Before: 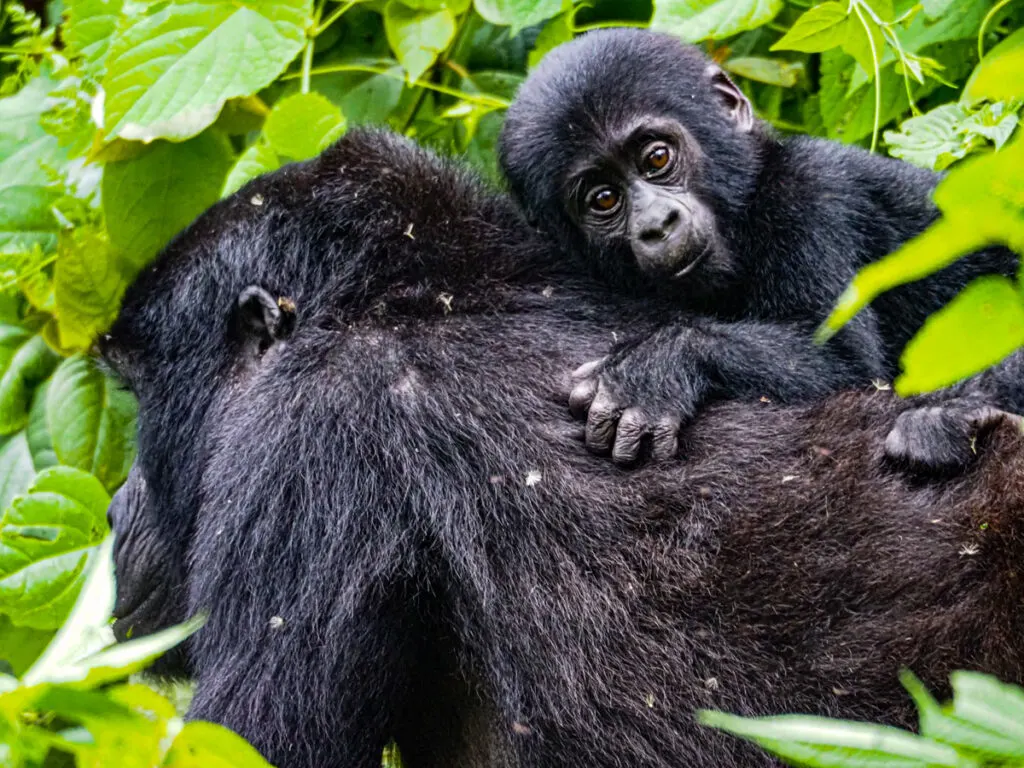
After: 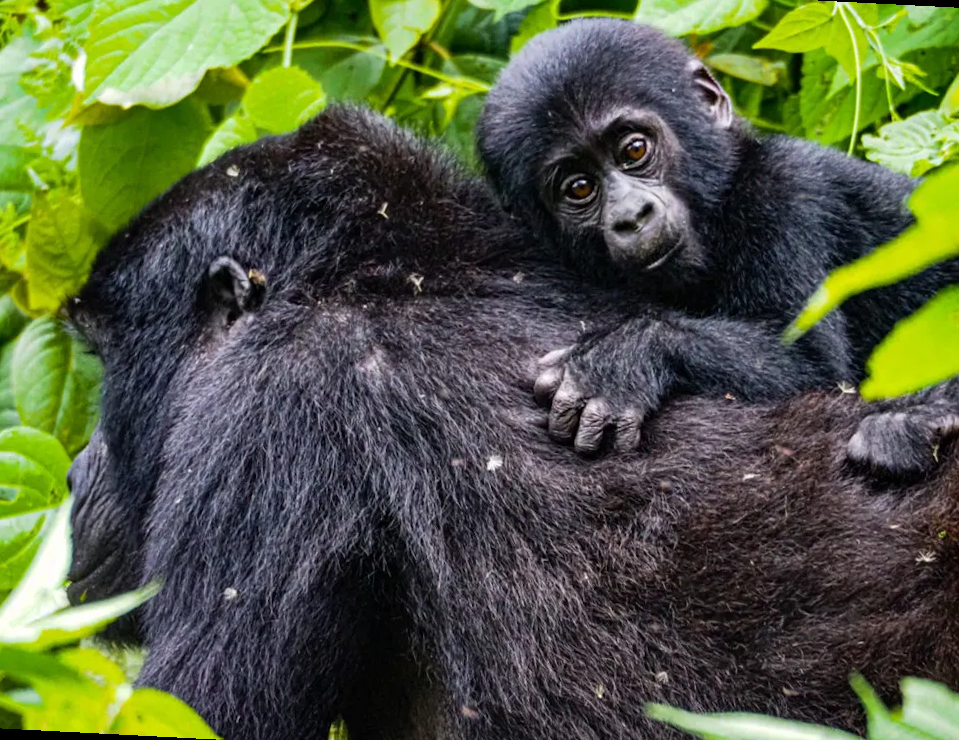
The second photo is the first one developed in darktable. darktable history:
crop and rotate: angle -2.95°, left 5.061%, top 5.208%, right 4.645%, bottom 4.439%
